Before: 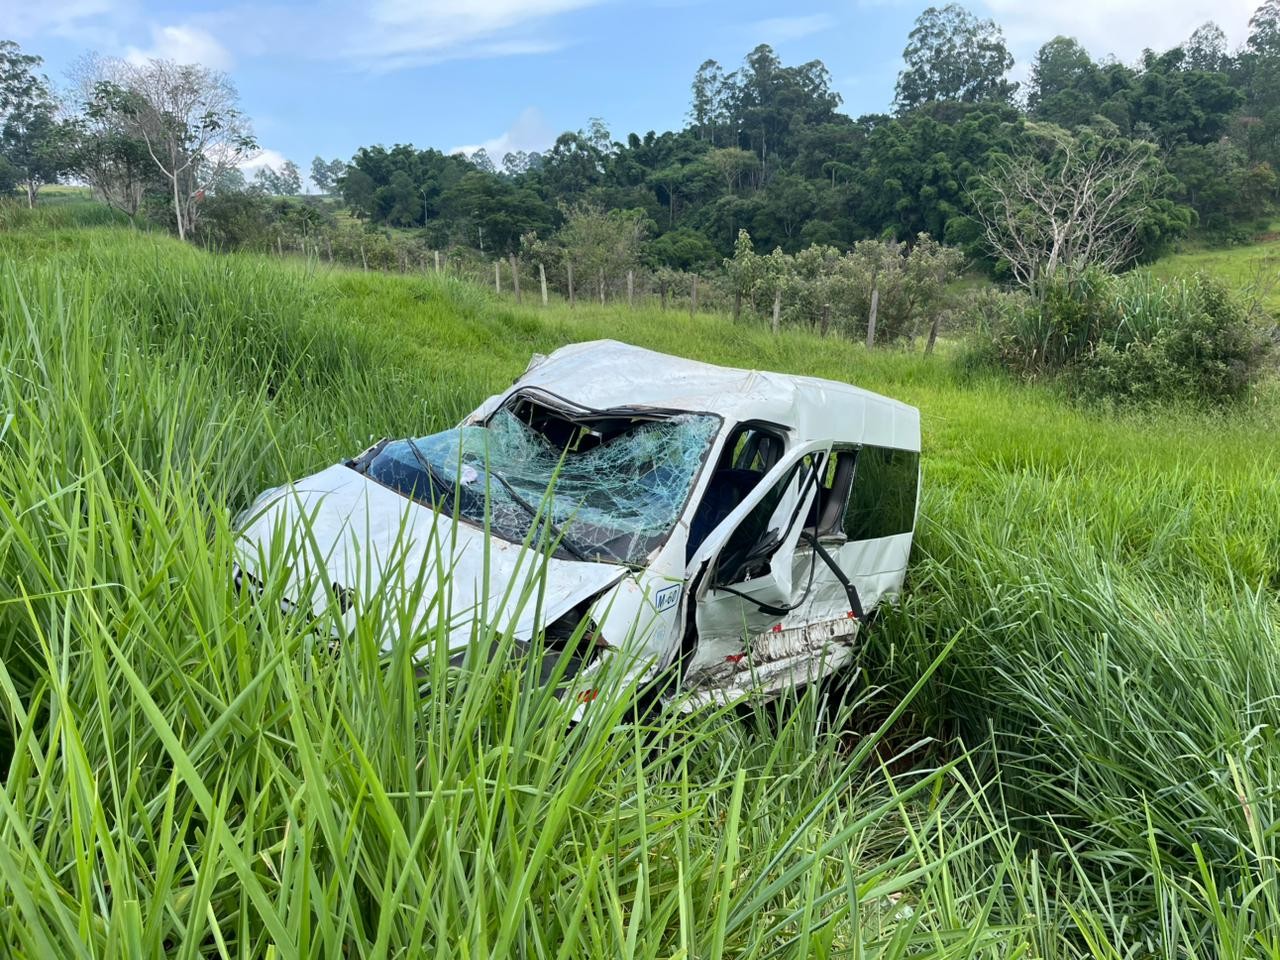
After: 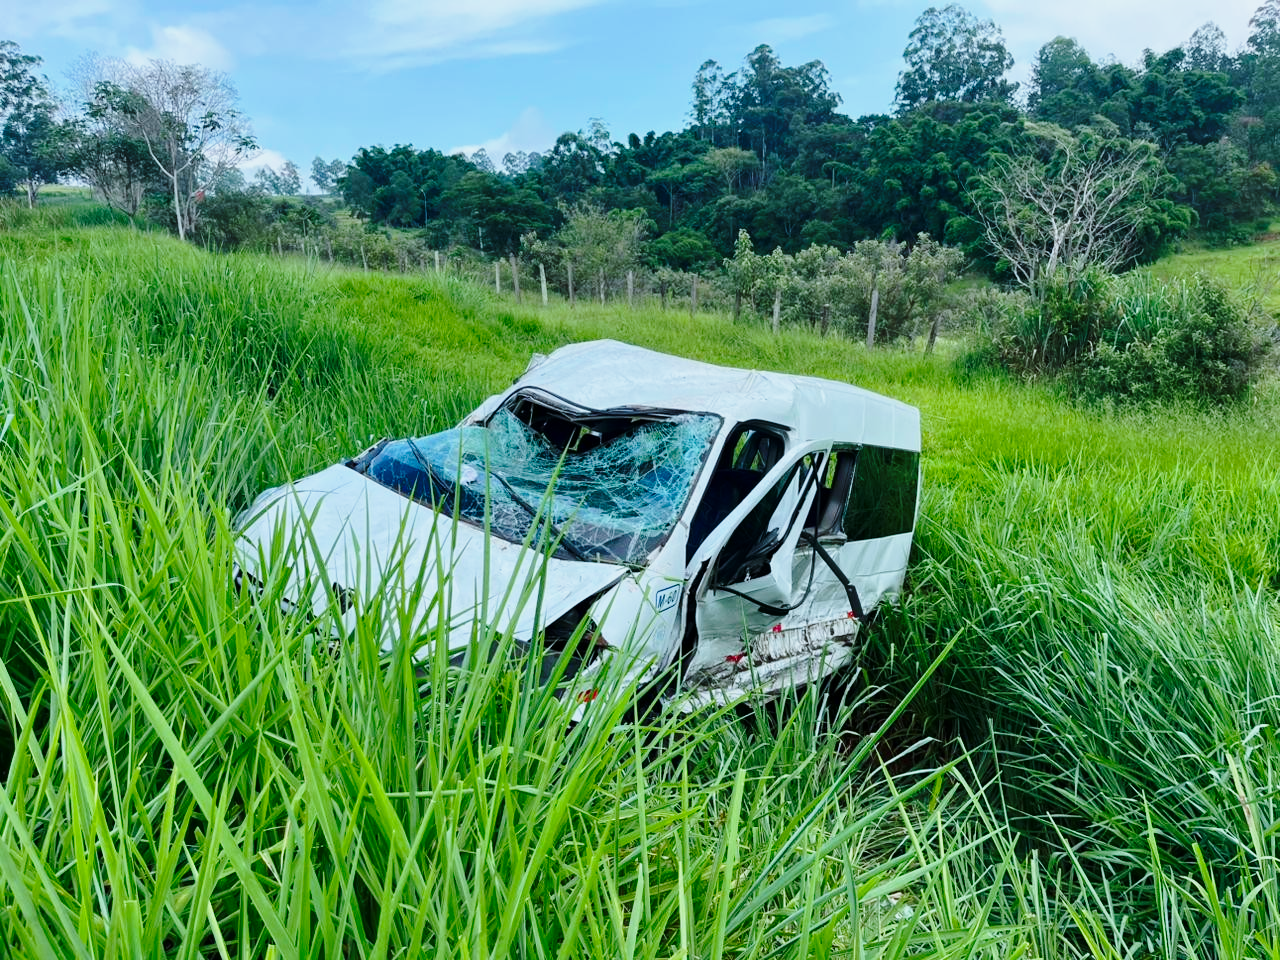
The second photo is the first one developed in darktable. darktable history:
color calibration: output R [0.946, 0.065, -0.013, 0], output G [-0.246, 1.264, -0.017, 0], output B [0.046, -0.098, 1.05, 0], x 0.37, y 0.382, temperature 4318.13 K
base curve: curves: ch0 [(0, 0) (0.028, 0.03) (0.121, 0.232) (0.46, 0.748) (0.859, 0.968) (1, 1)], preserve colors none
exposure: black level correction 0, exposure -0.77 EV, compensate highlight preservation false
